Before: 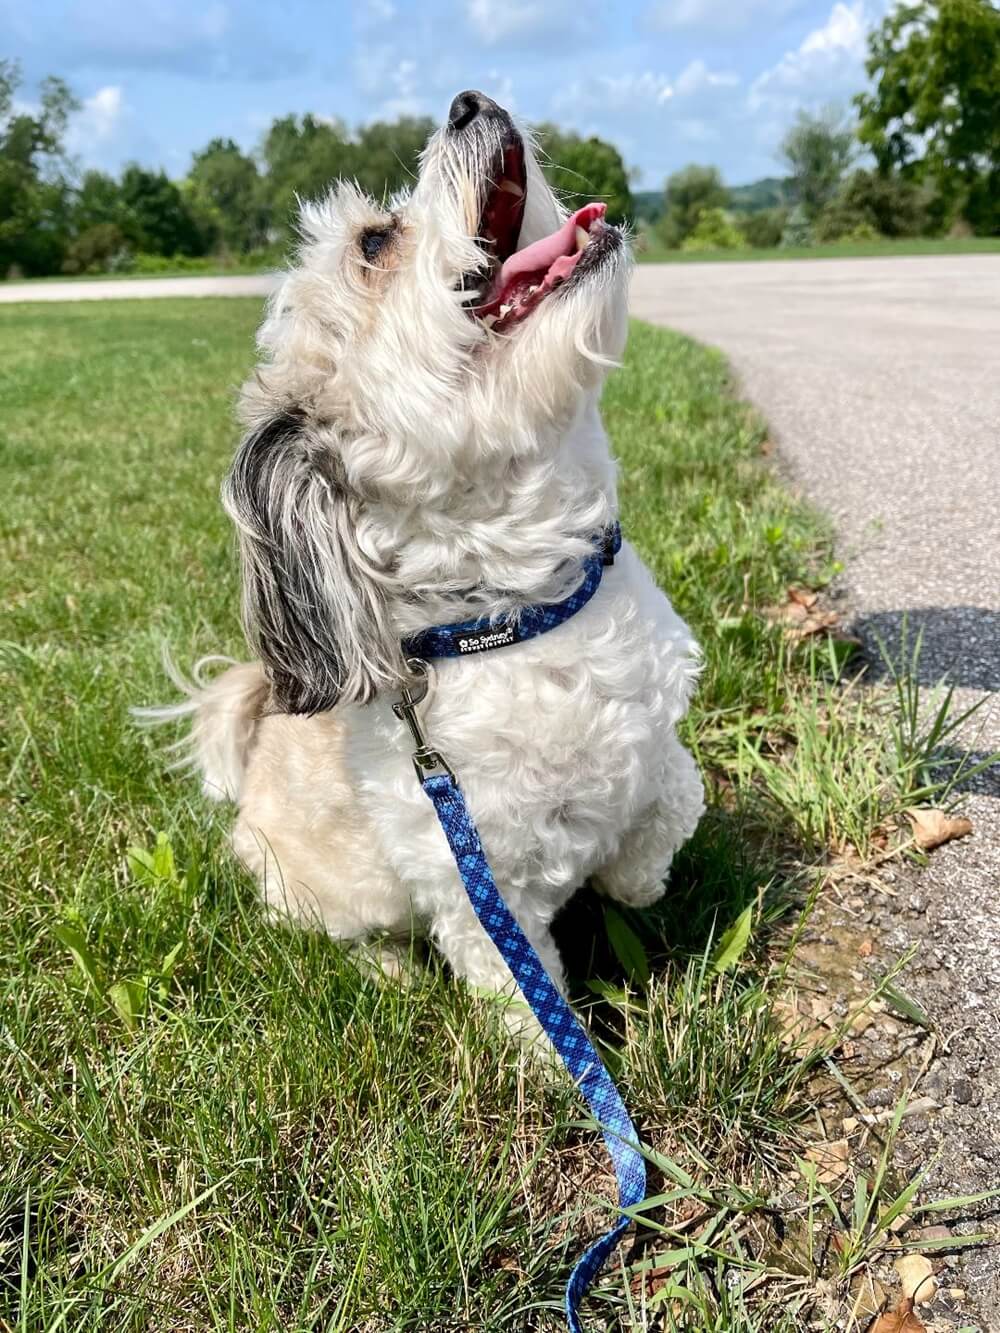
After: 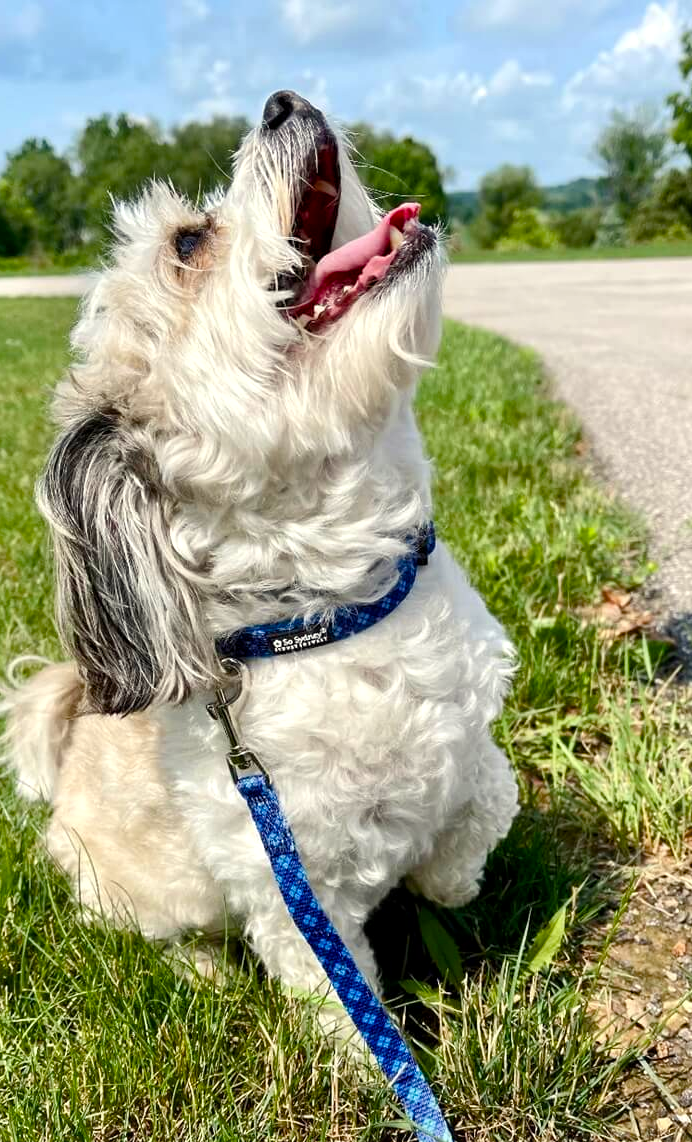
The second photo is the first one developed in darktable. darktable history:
crop: left 18.635%, right 12.156%, bottom 14.301%
color balance rgb: highlights gain › luminance 7.366%, highlights gain › chroma 1.997%, highlights gain › hue 92.16°, perceptual saturation grading › global saturation 20%, perceptual saturation grading › highlights -25.221%, perceptual saturation grading › shadows 25.519%, global vibrance 20%
local contrast: mode bilateral grid, contrast 21, coarseness 50, detail 119%, midtone range 0.2
